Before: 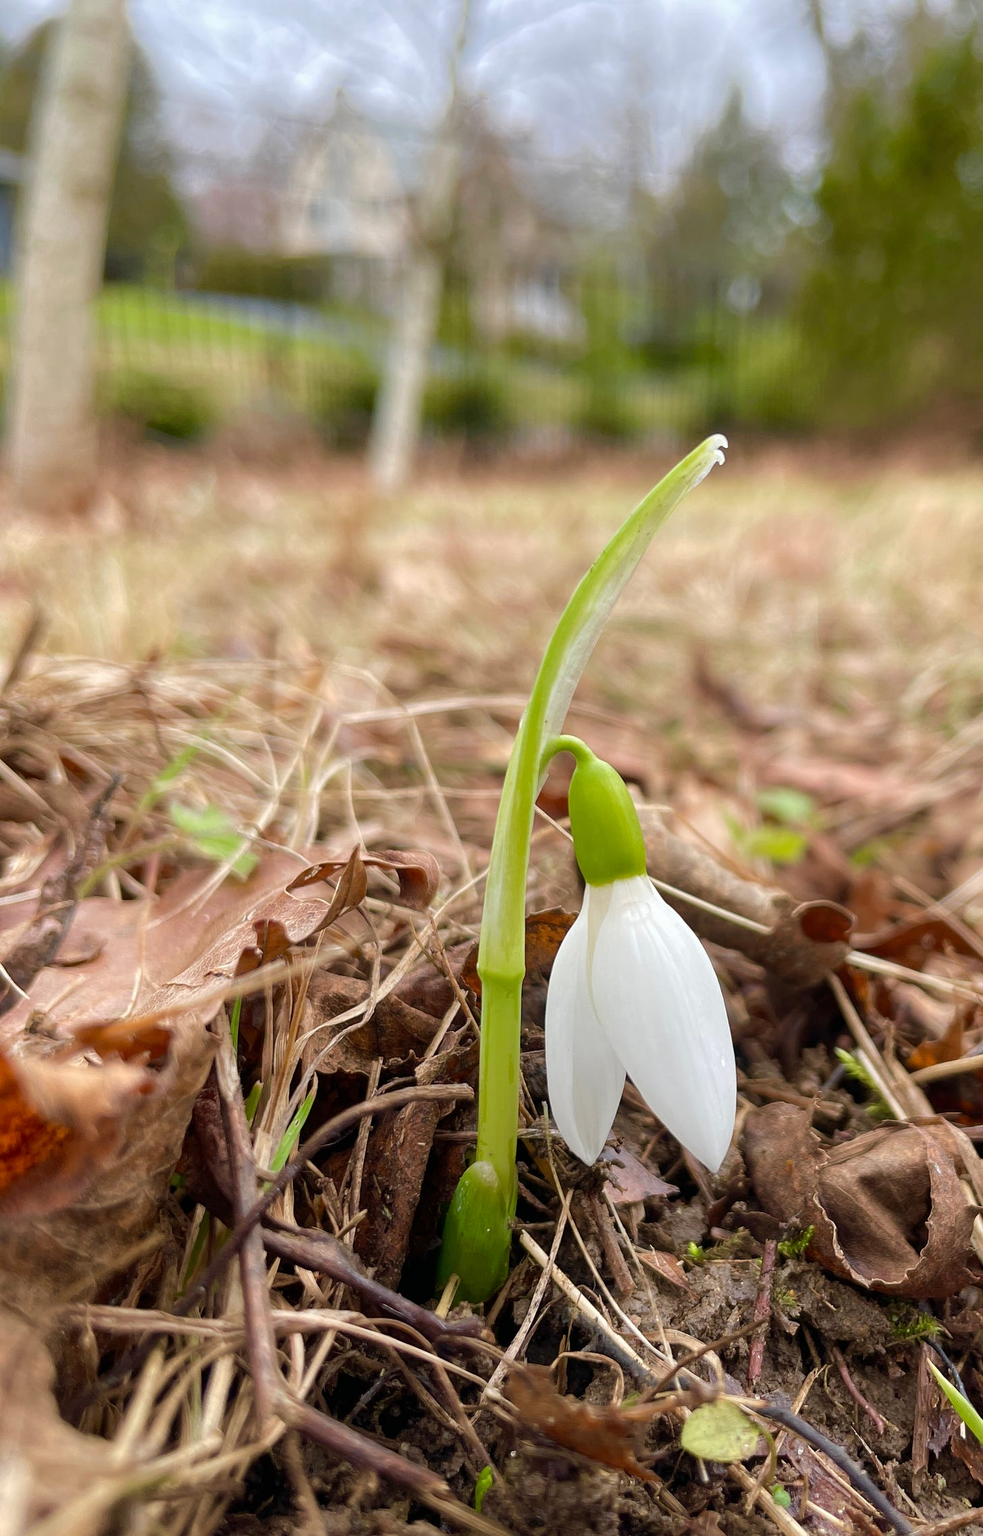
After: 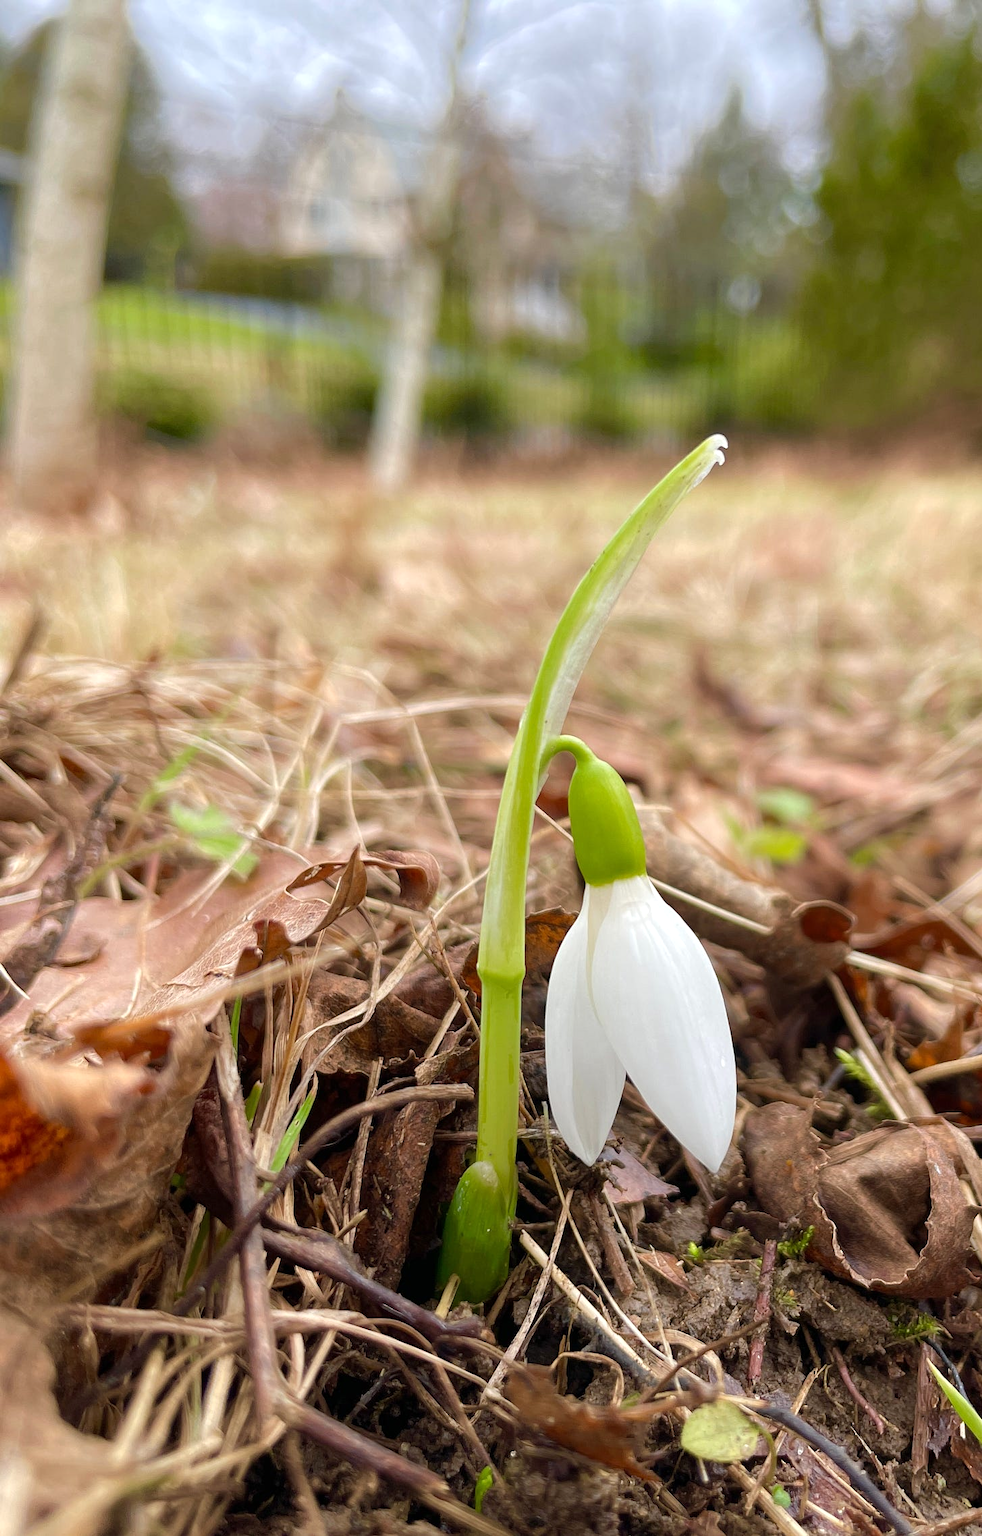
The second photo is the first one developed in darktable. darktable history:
exposure: exposure 0.128 EV, compensate highlight preservation false
